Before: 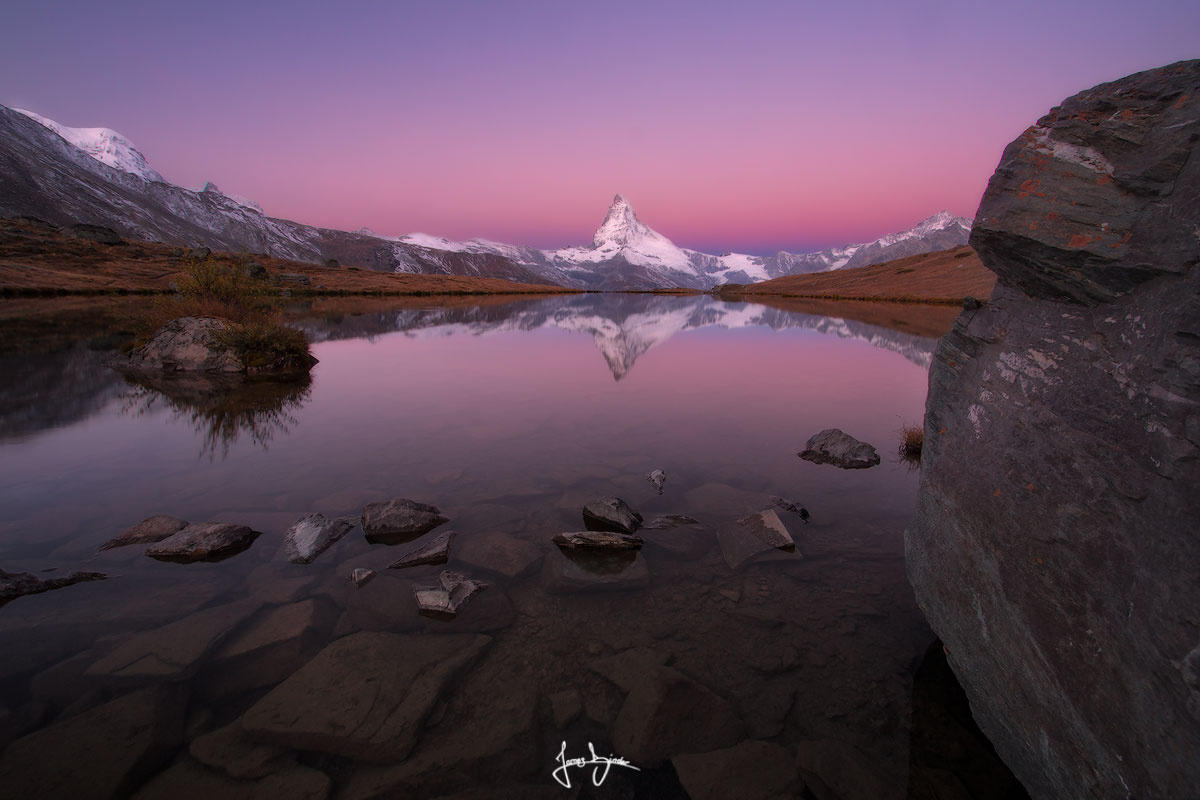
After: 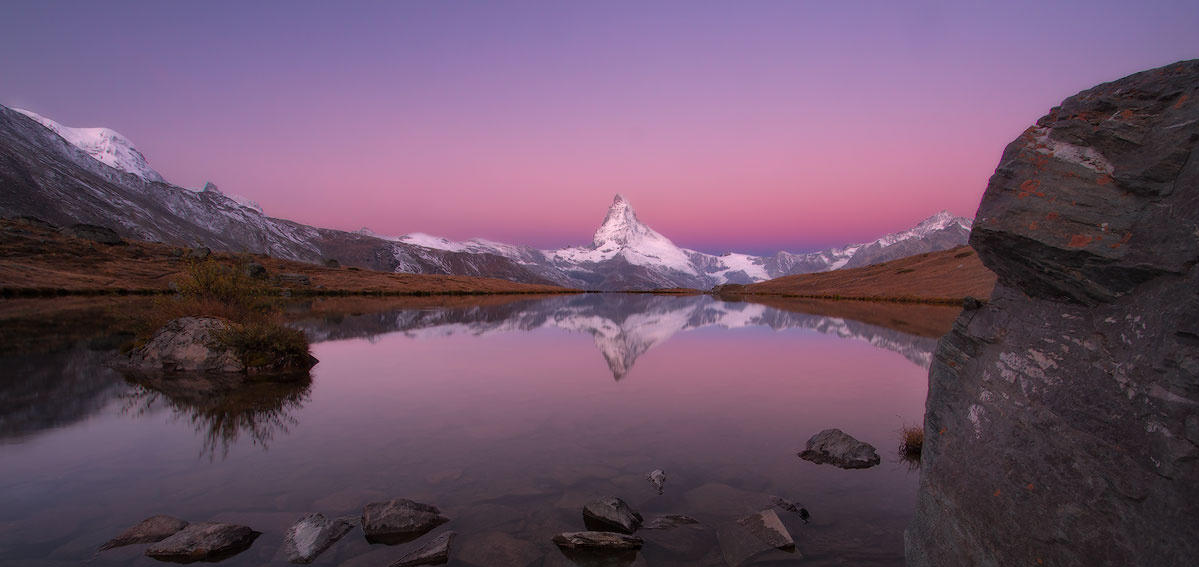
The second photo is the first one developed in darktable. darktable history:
crop: right 0.001%, bottom 28.793%
